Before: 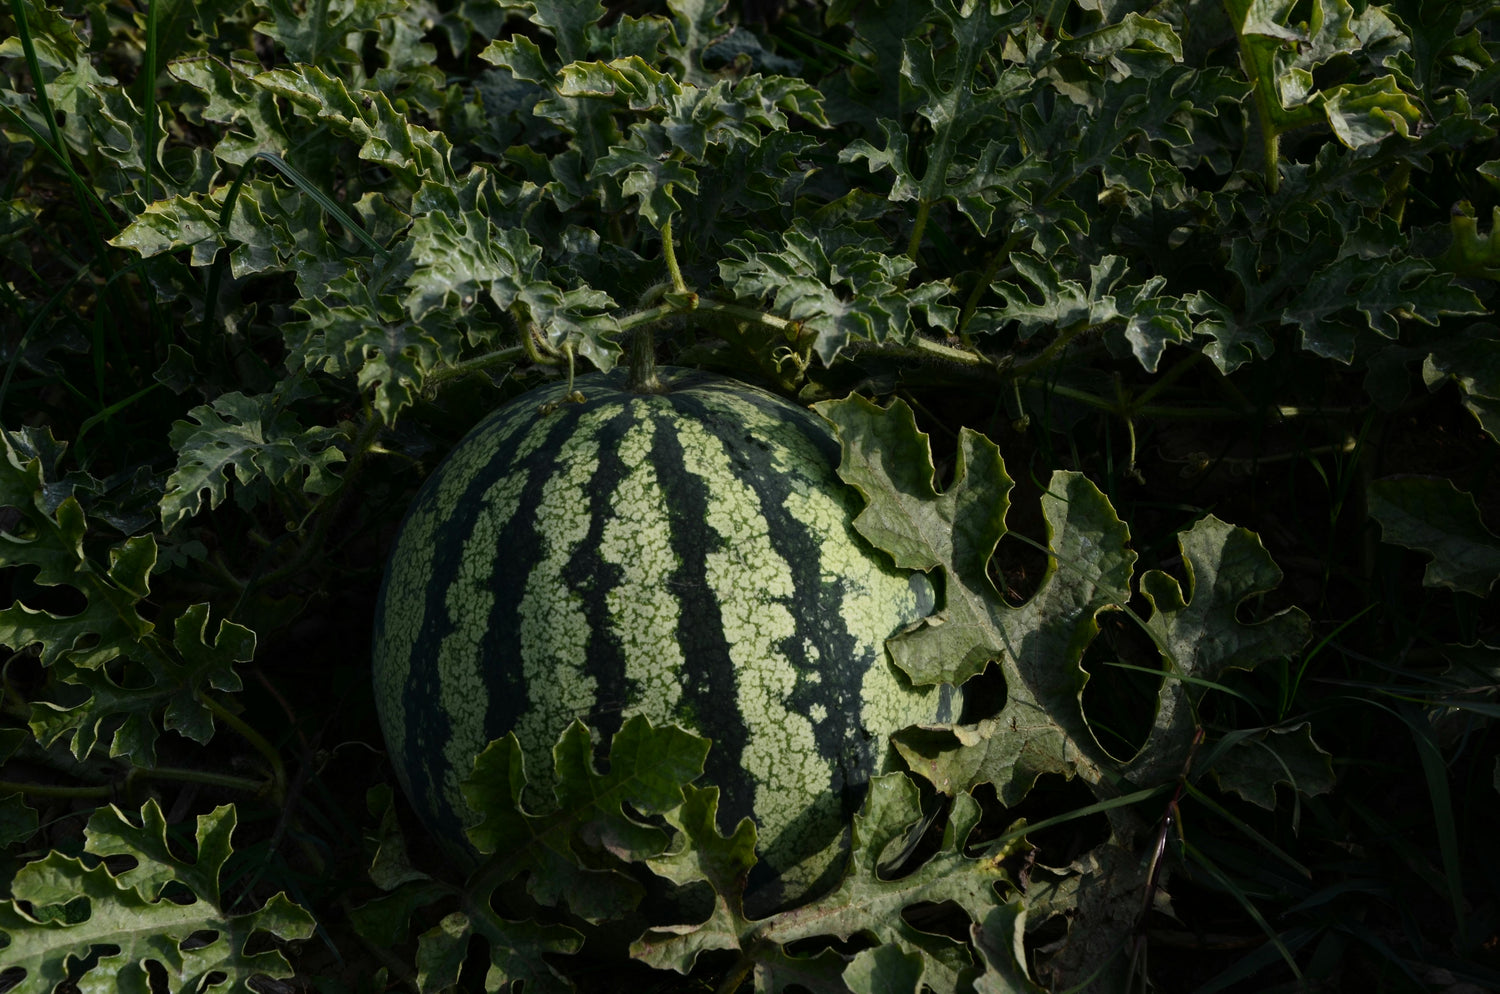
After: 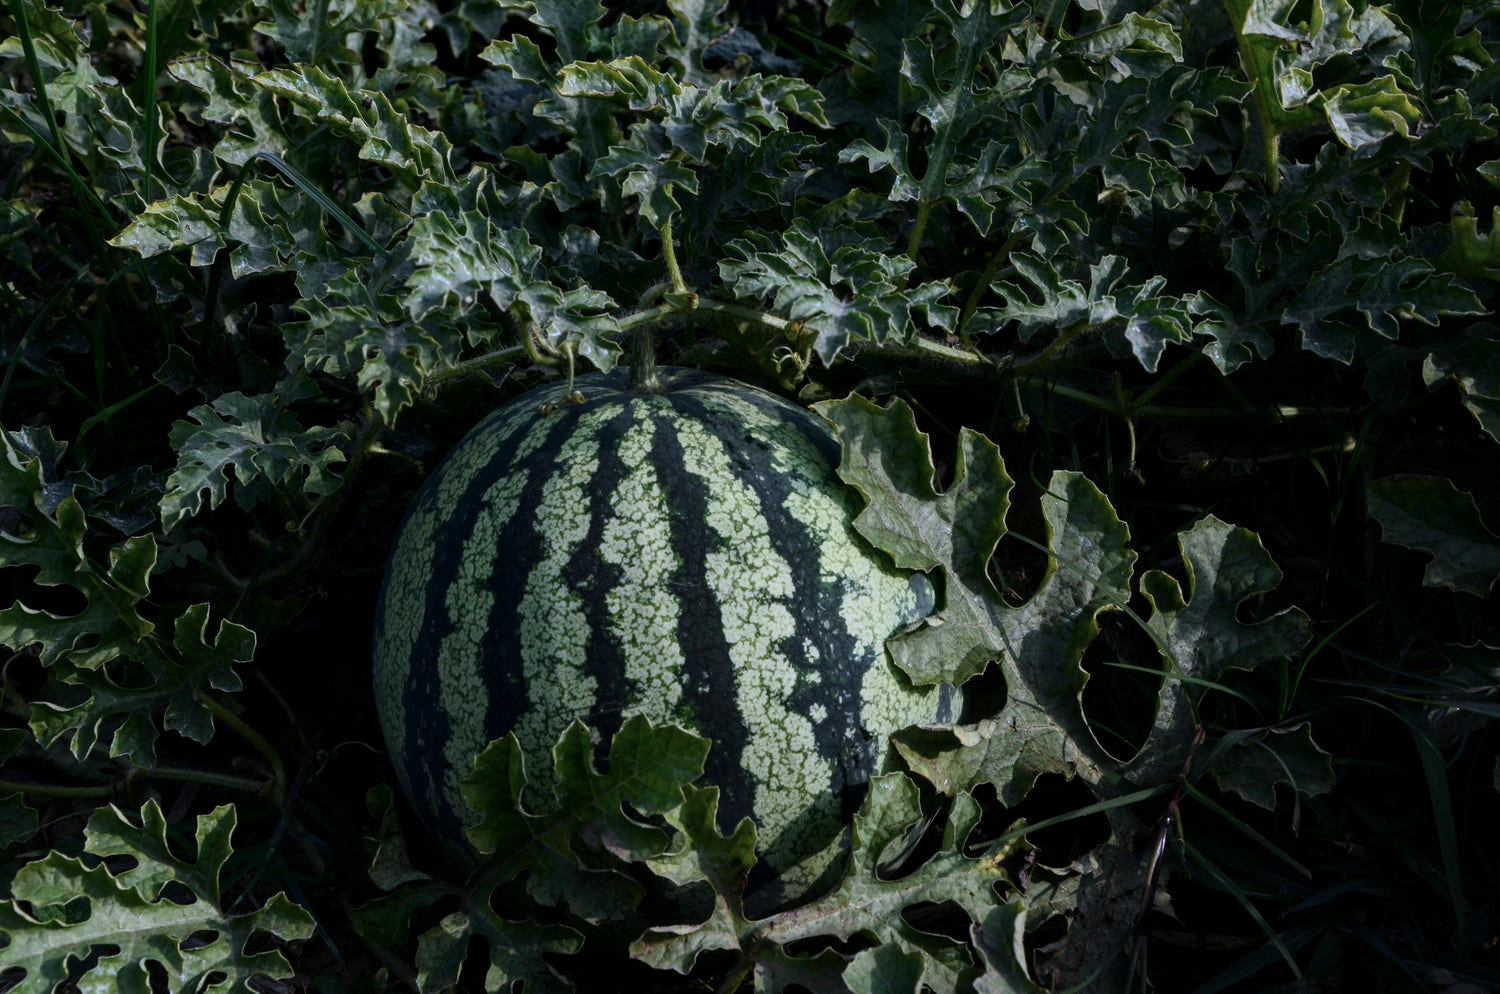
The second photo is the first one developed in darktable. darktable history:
local contrast: on, module defaults
color calibration: illuminant as shot in camera, x 0.379, y 0.396, temperature 4138.76 K
